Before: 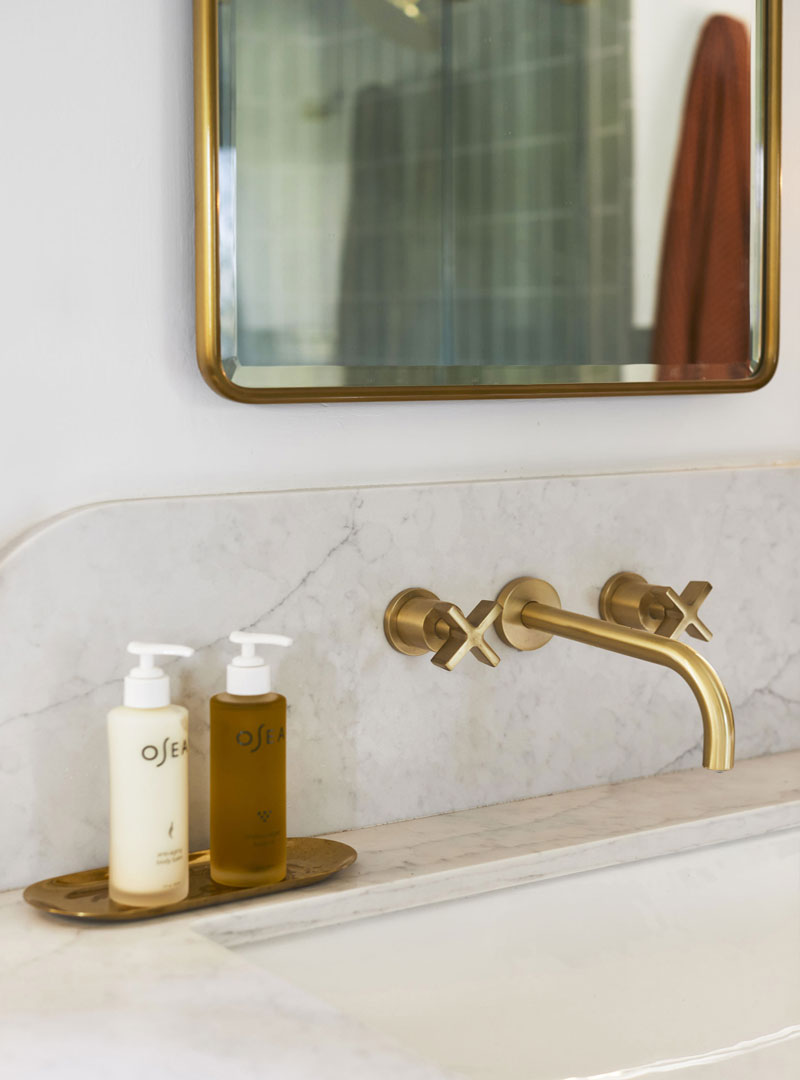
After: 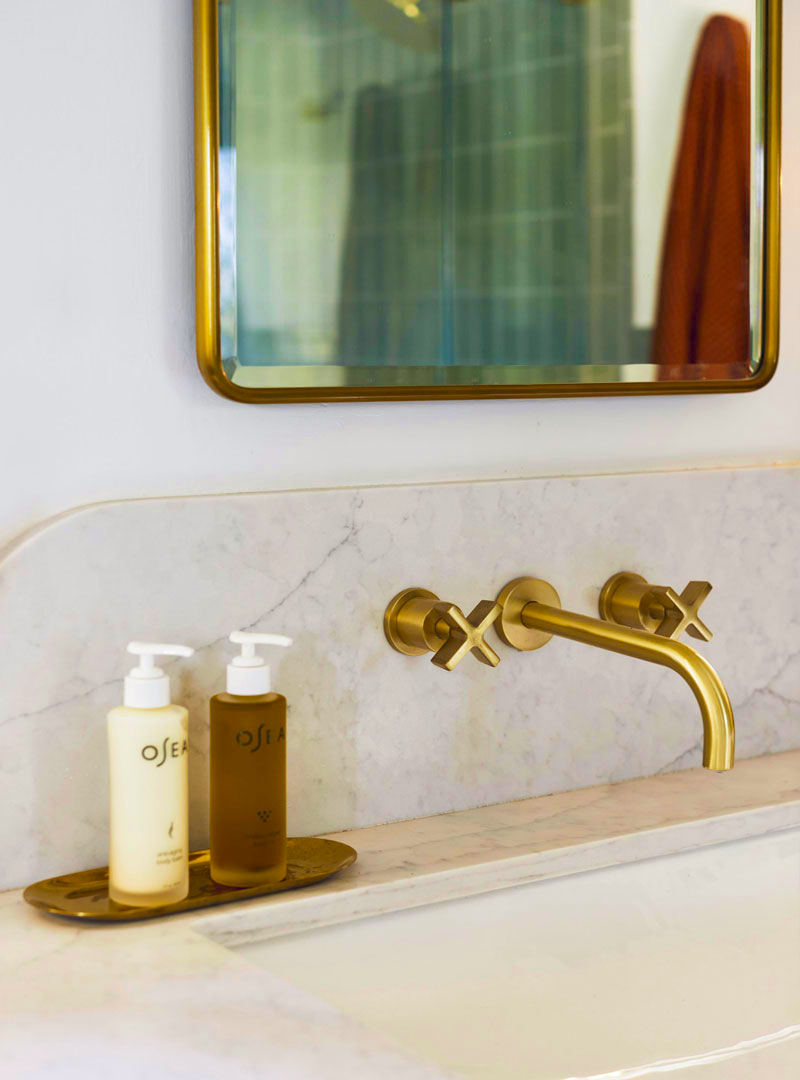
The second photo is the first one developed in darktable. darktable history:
color balance rgb: global offset › chroma 0.127%, global offset › hue 253.56°, linear chroma grading › global chroma 9.078%, perceptual saturation grading › global saturation 30.174%
velvia: strength 40.51%
exposure: black level correction 0.013, compensate highlight preservation false
